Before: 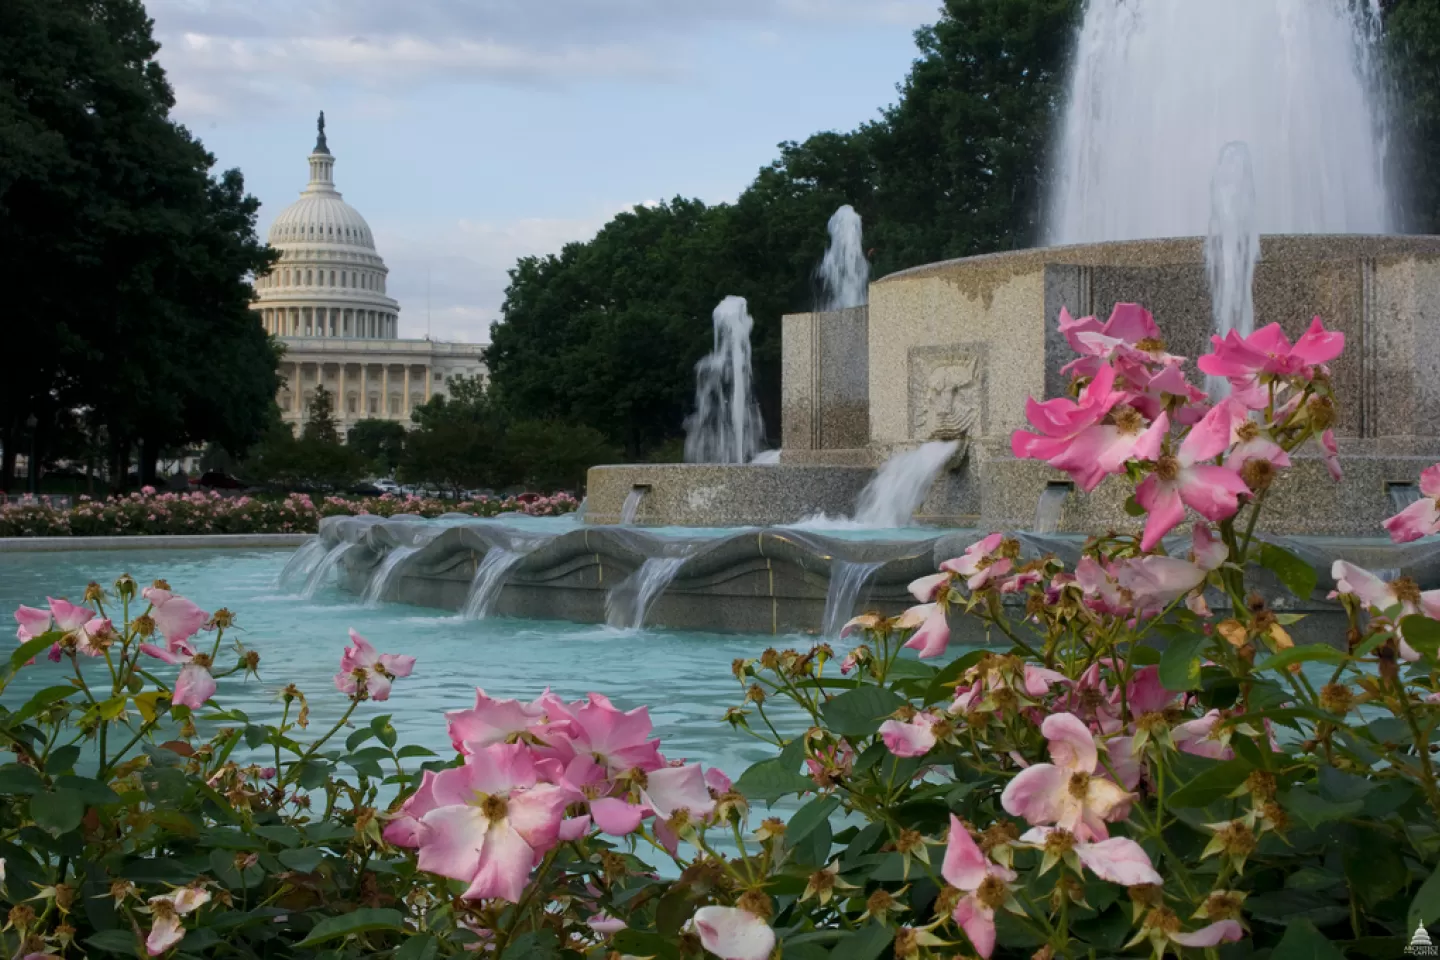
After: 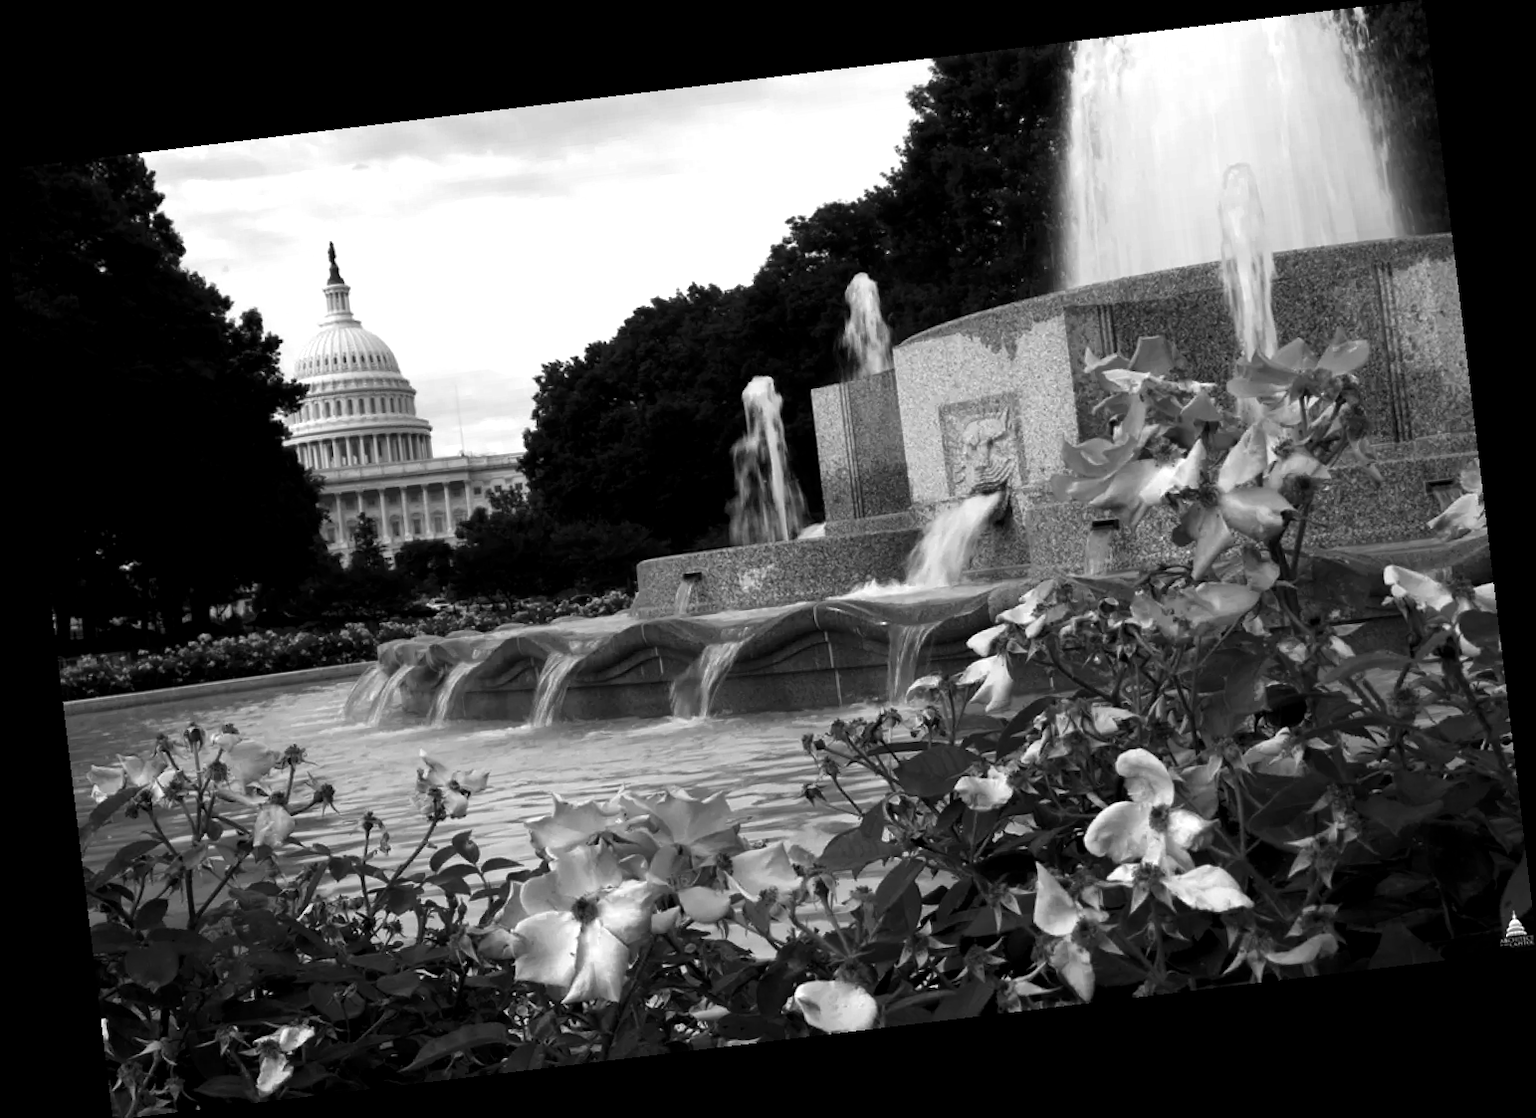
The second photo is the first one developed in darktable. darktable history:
exposure: black level correction 0.001, compensate highlight preservation false
rotate and perspective: rotation -6.83°, automatic cropping off
monochrome: on, module defaults
levels: levels [0.044, 0.475, 0.791]
